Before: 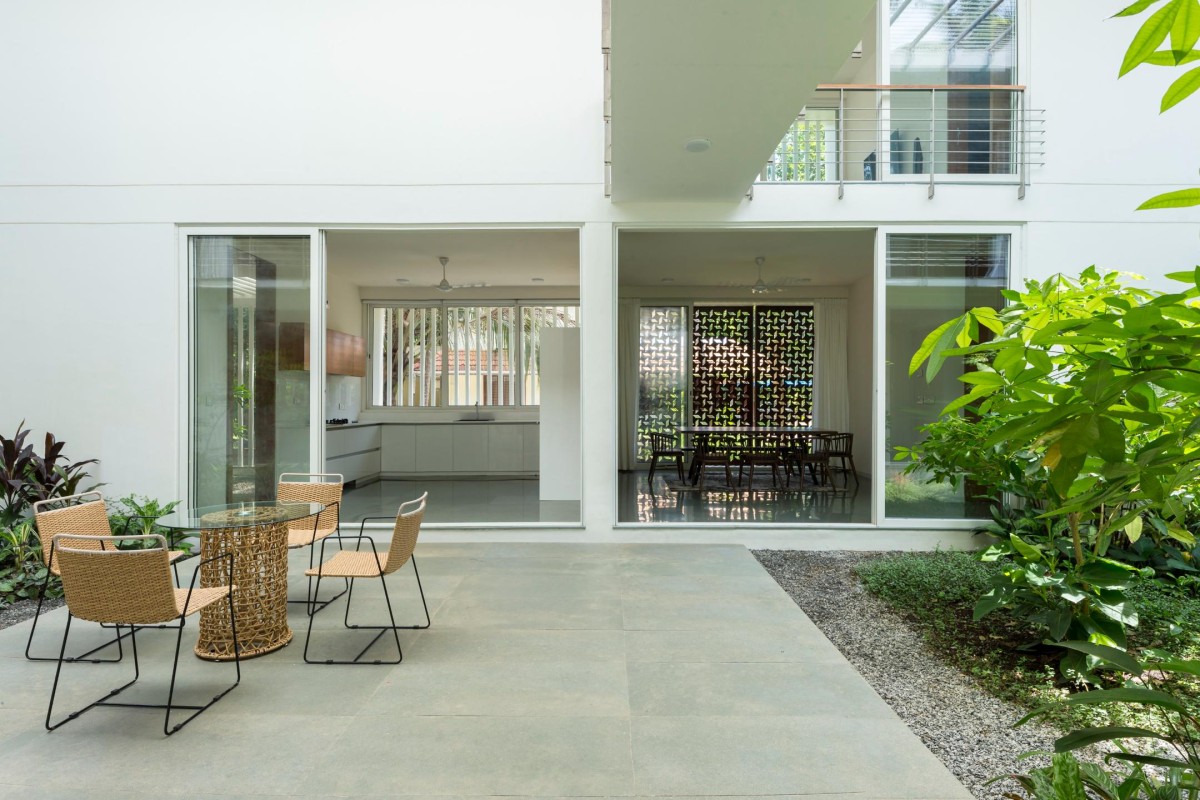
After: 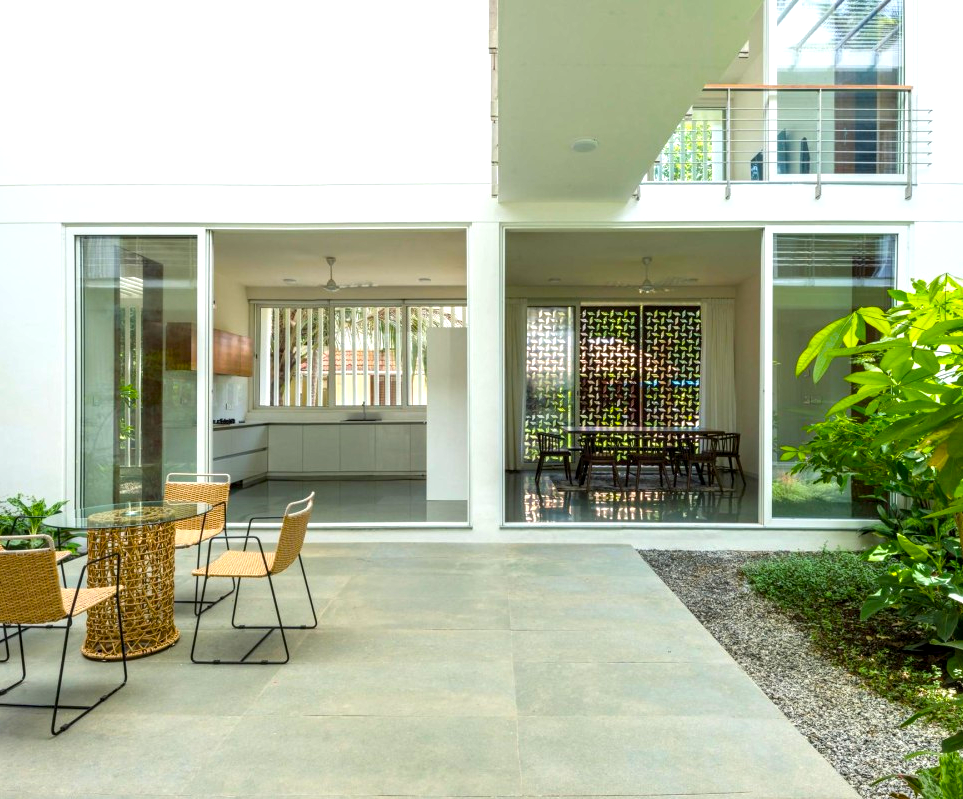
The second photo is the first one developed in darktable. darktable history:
exposure: compensate highlight preservation false
local contrast: on, module defaults
crop and rotate: left 9.487%, right 10.261%
color balance rgb: perceptual saturation grading › global saturation 30.229%, perceptual brilliance grading › global brilliance 10.69%, global vibrance 20%
